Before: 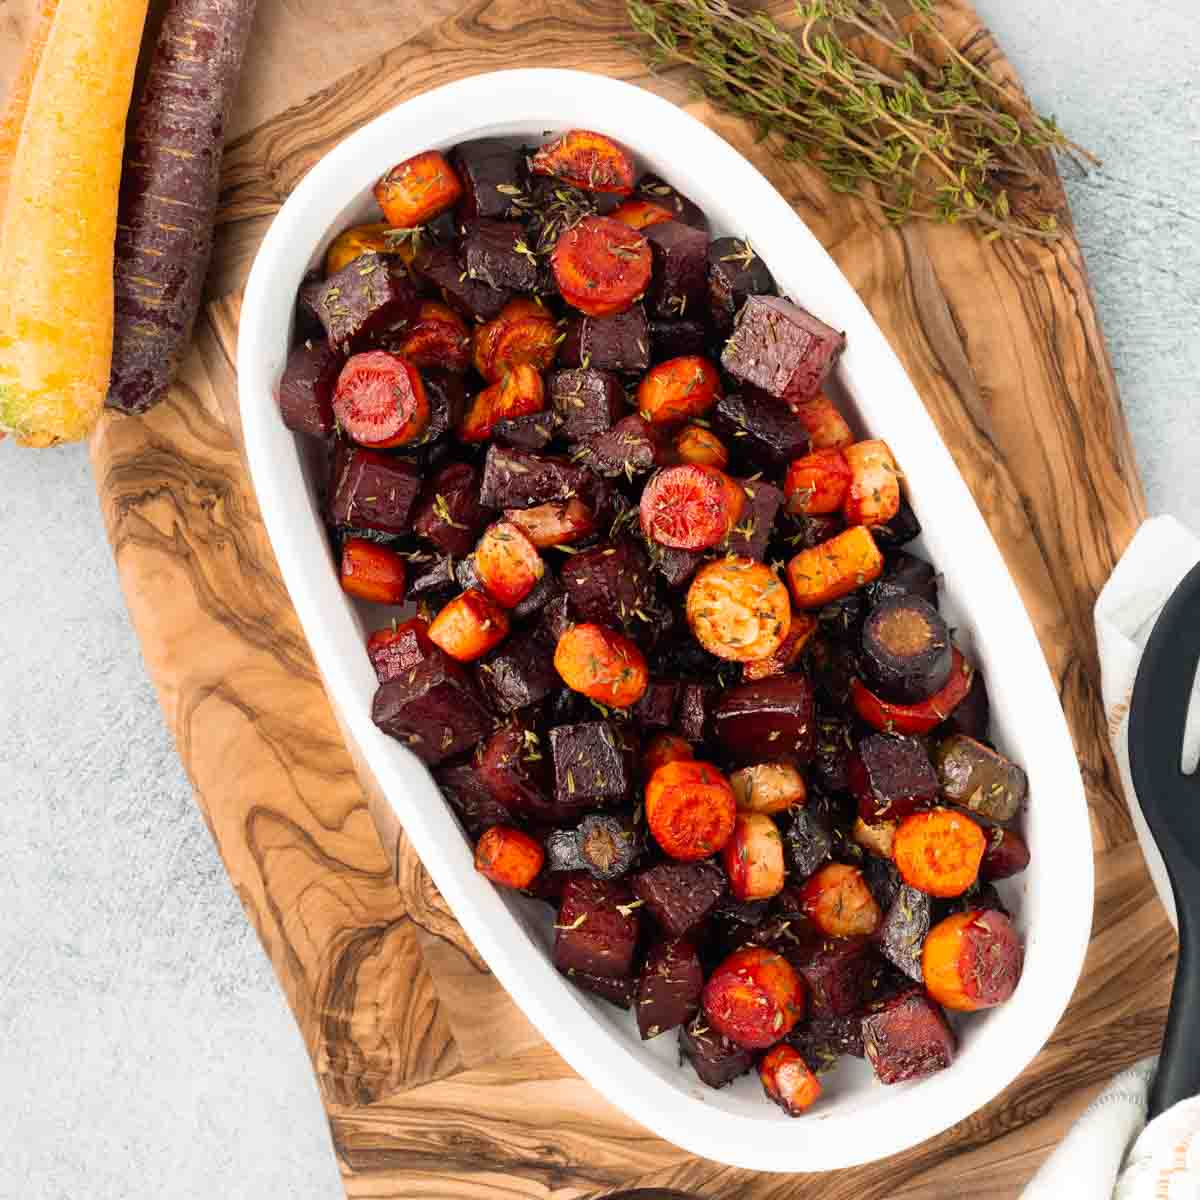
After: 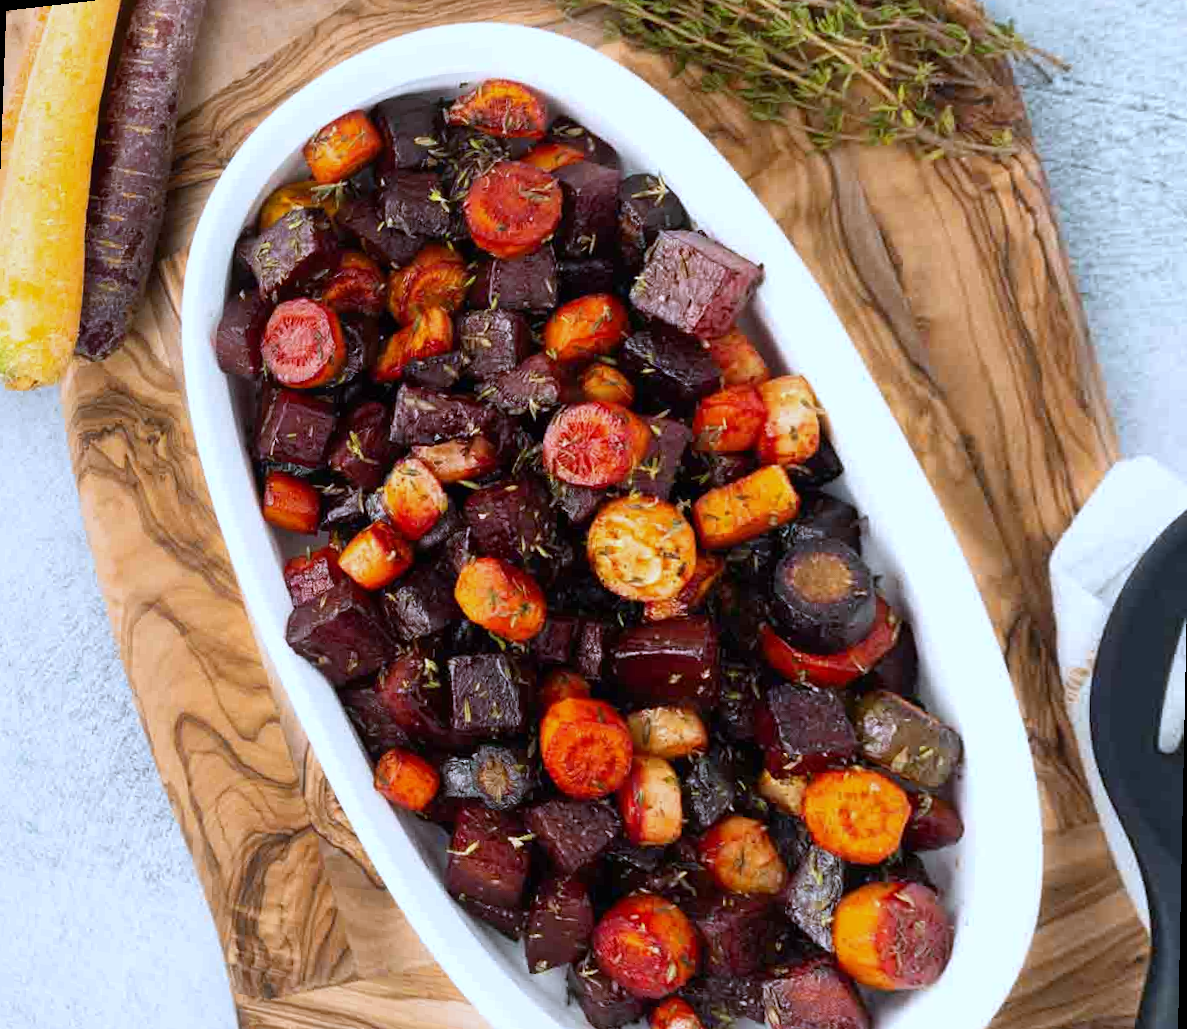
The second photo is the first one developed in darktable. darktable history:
white balance: red 0.926, green 1.003, blue 1.133
rotate and perspective: rotation 1.69°, lens shift (vertical) -0.023, lens shift (horizontal) -0.291, crop left 0.025, crop right 0.988, crop top 0.092, crop bottom 0.842
